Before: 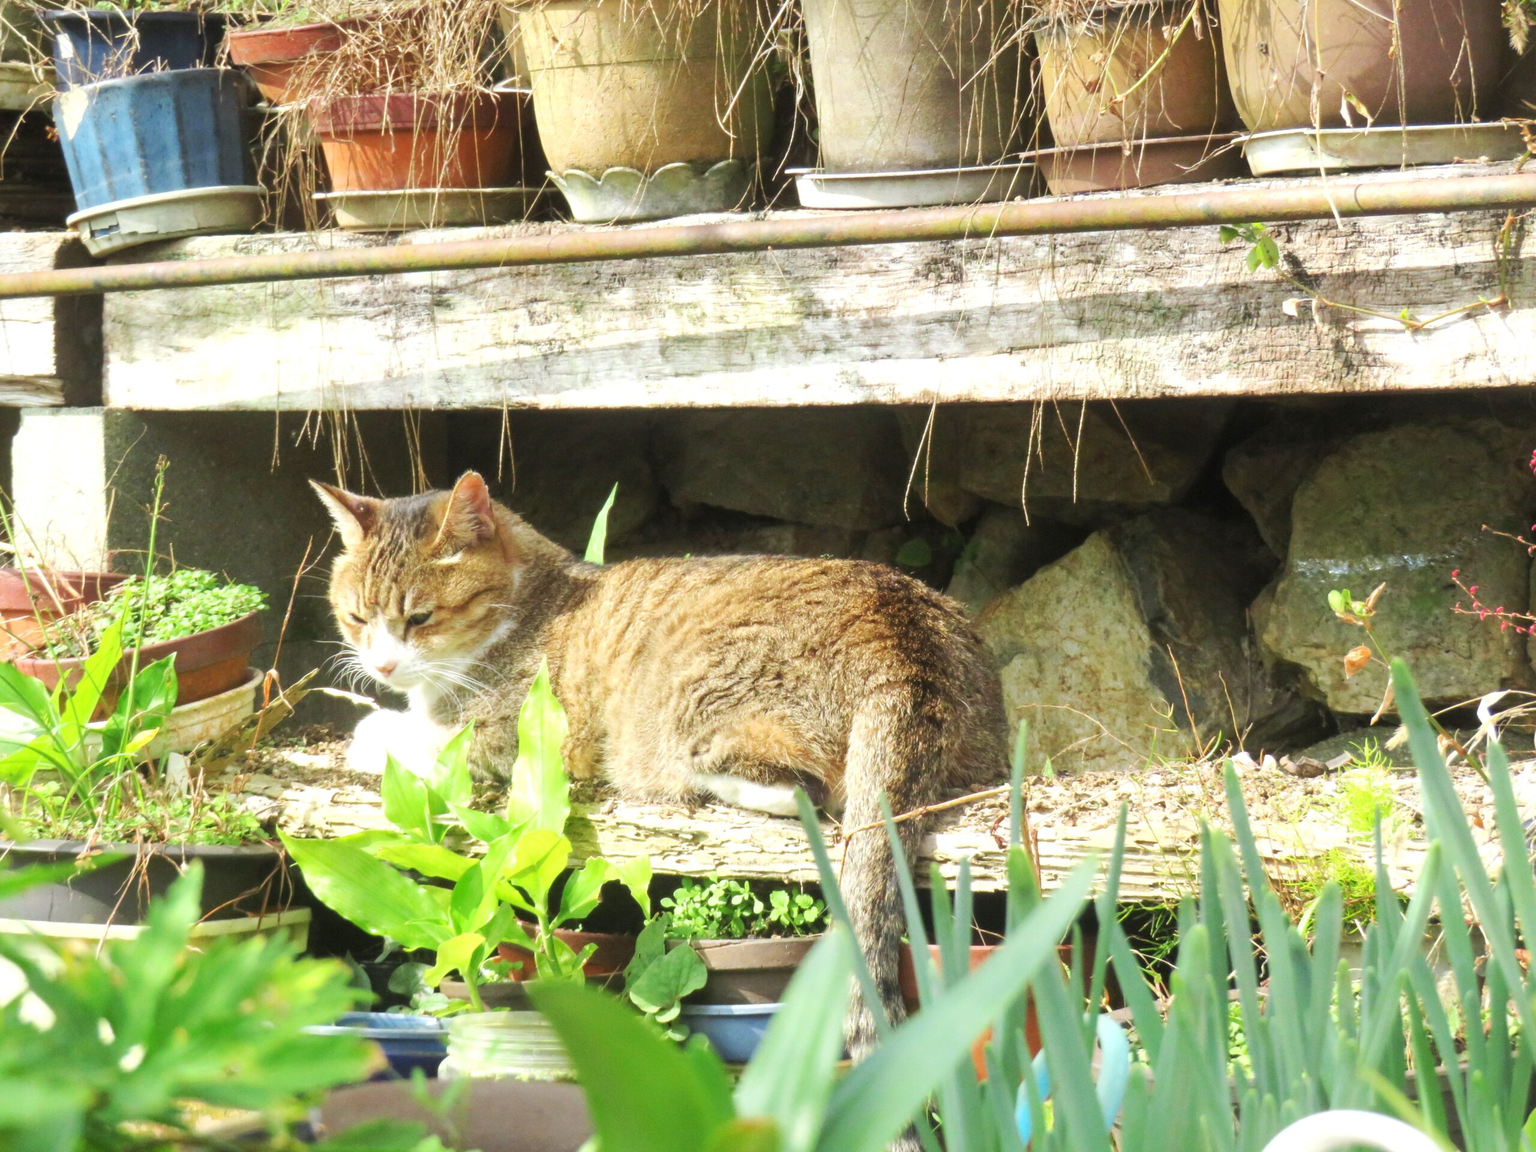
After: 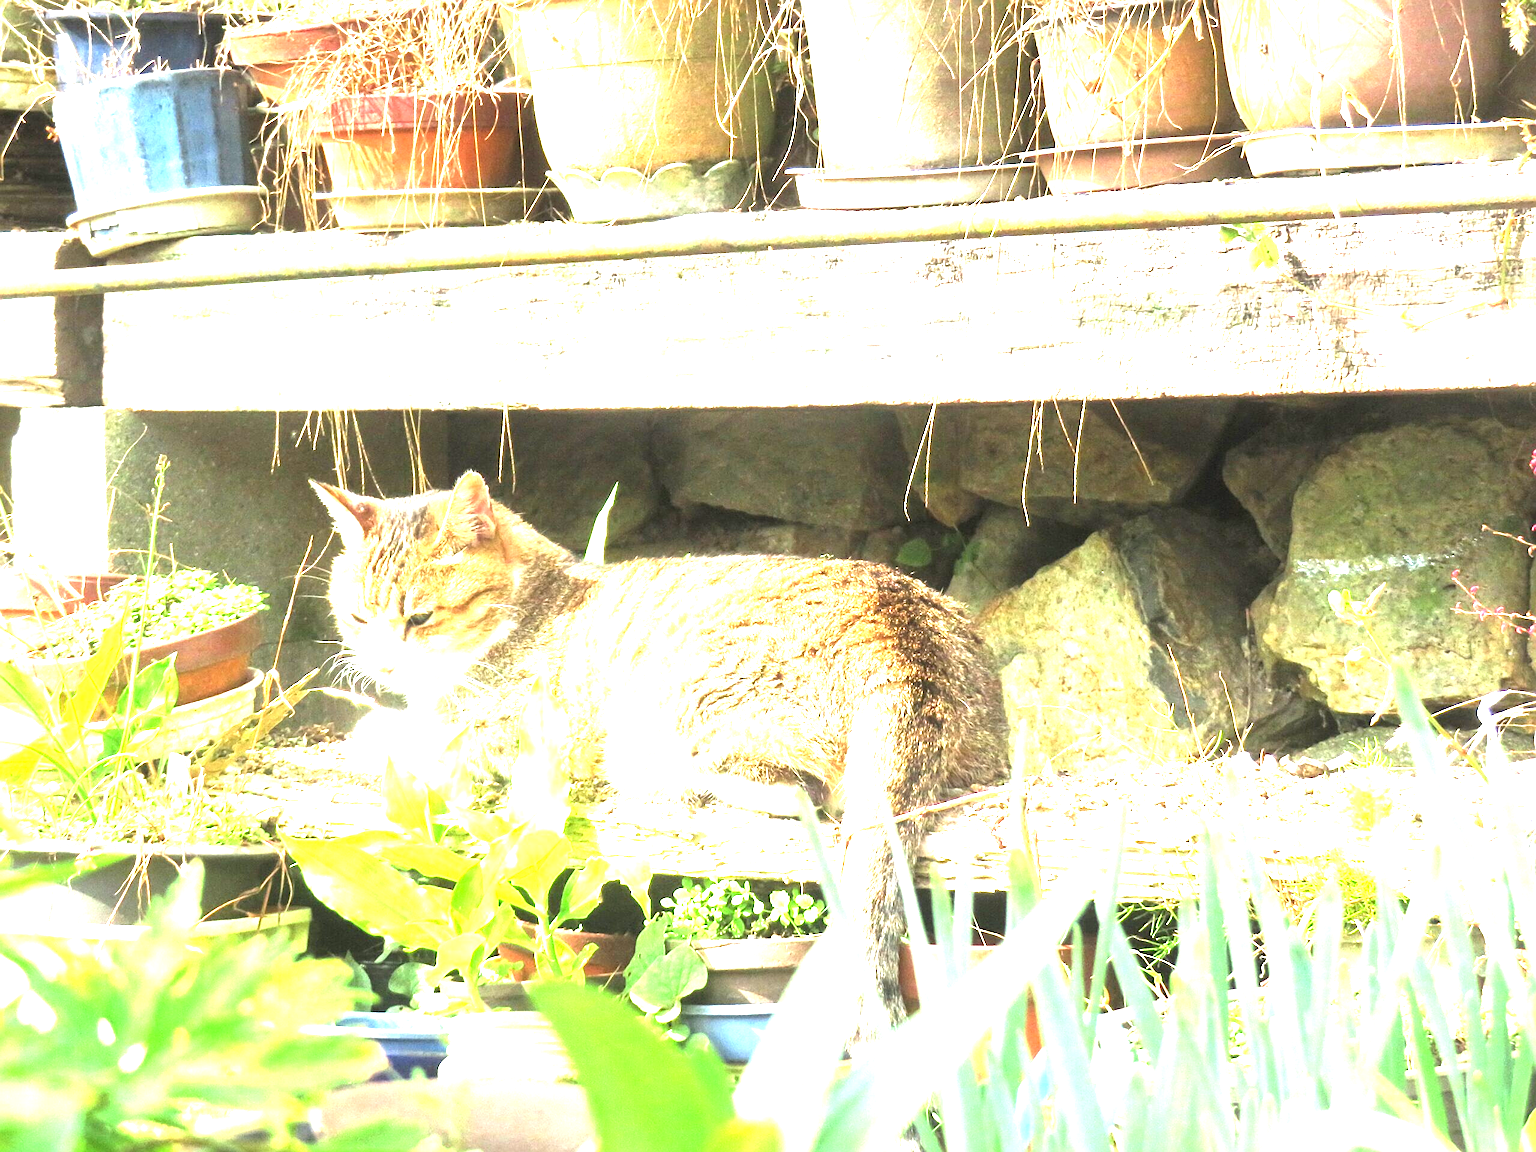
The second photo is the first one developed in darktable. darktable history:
exposure: exposure 2.007 EV, compensate highlight preservation false
sharpen: on, module defaults
